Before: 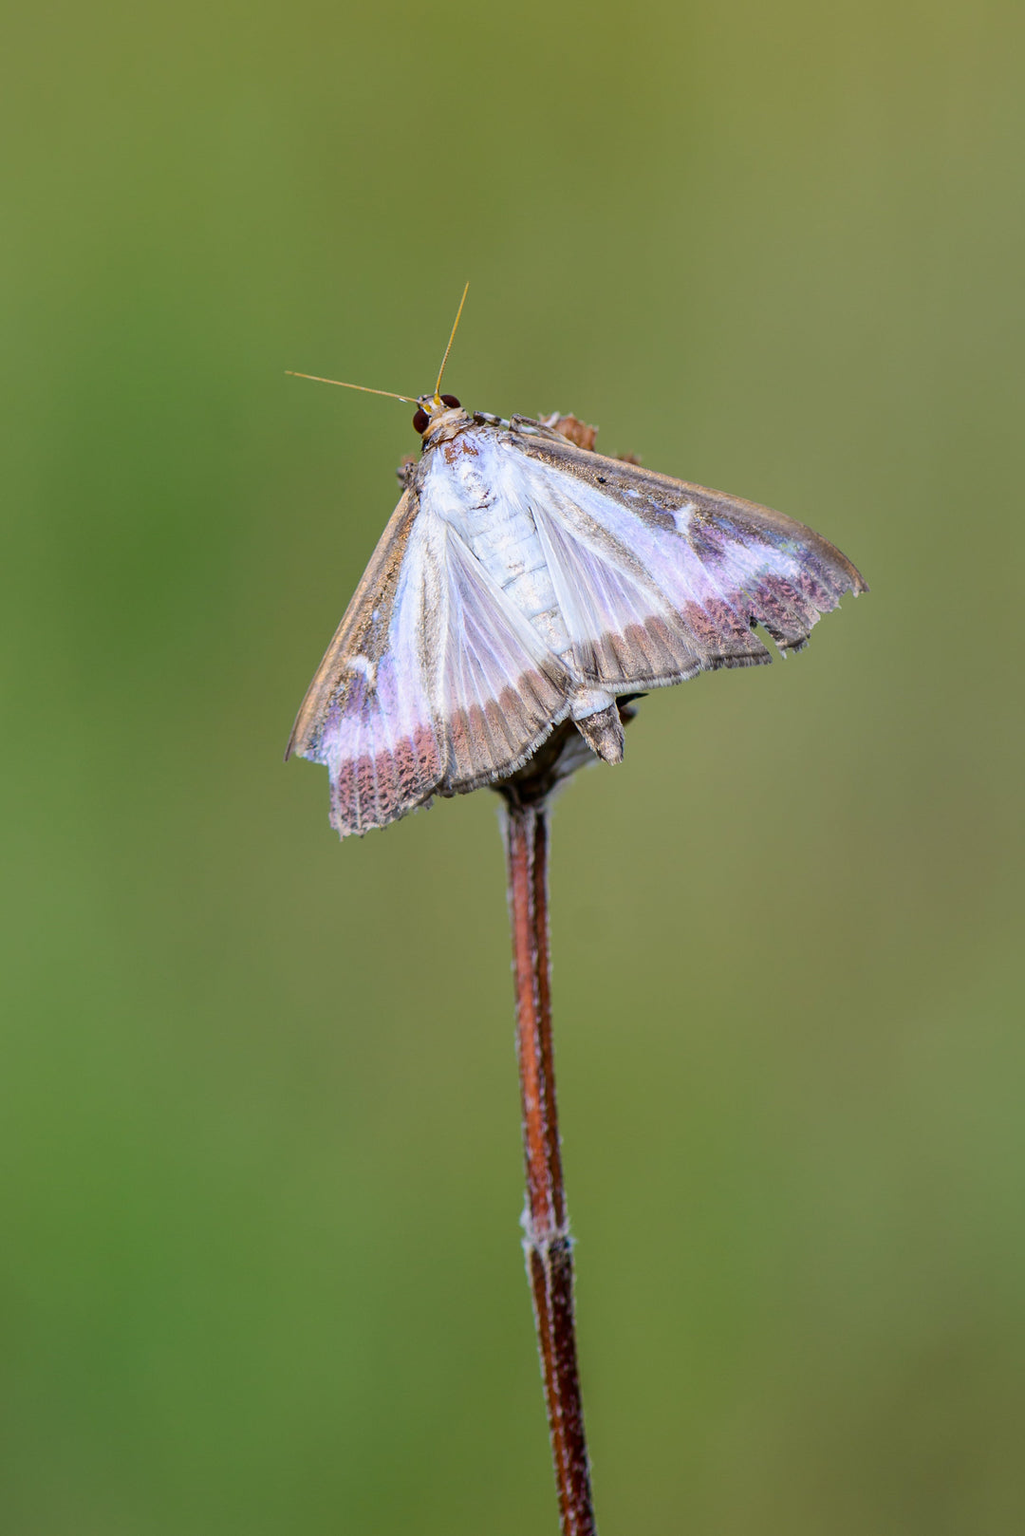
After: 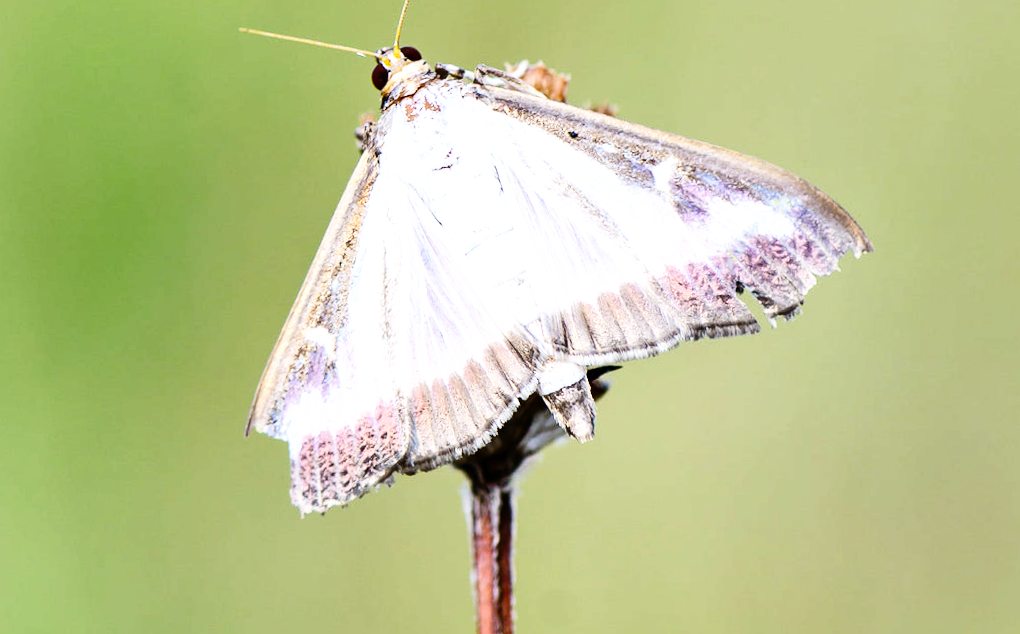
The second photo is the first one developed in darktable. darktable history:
rotate and perspective: rotation 0.062°, lens shift (vertical) 0.115, lens shift (horizontal) -0.133, crop left 0.047, crop right 0.94, crop top 0.061, crop bottom 0.94
crop and rotate: top 23.84%, bottom 34.294%
tone equalizer: -8 EV -0.75 EV, -7 EV -0.7 EV, -6 EV -0.6 EV, -5 EV -0.4 EV, -3 EV 0.4 EV, -2 EV 0.6 EV, -1 EV 0.7 EV, +0 EV 0.75 EV, edges refinement/feathering 500, mask exposure compensation -1.57 EV, preserve details no
base curve: curves: ch0 [(0, 0) (0.008, 0.007) (0.022, 0.029) (0.048, 0.089) (0.092, 0.197) (0.191, 0.399) (0.275, 0.534) (0.357, 0.65) (0.477, 0.78) (0.542, 0.833) (0.799, 0.973) (1, 1)], preserve colors none
